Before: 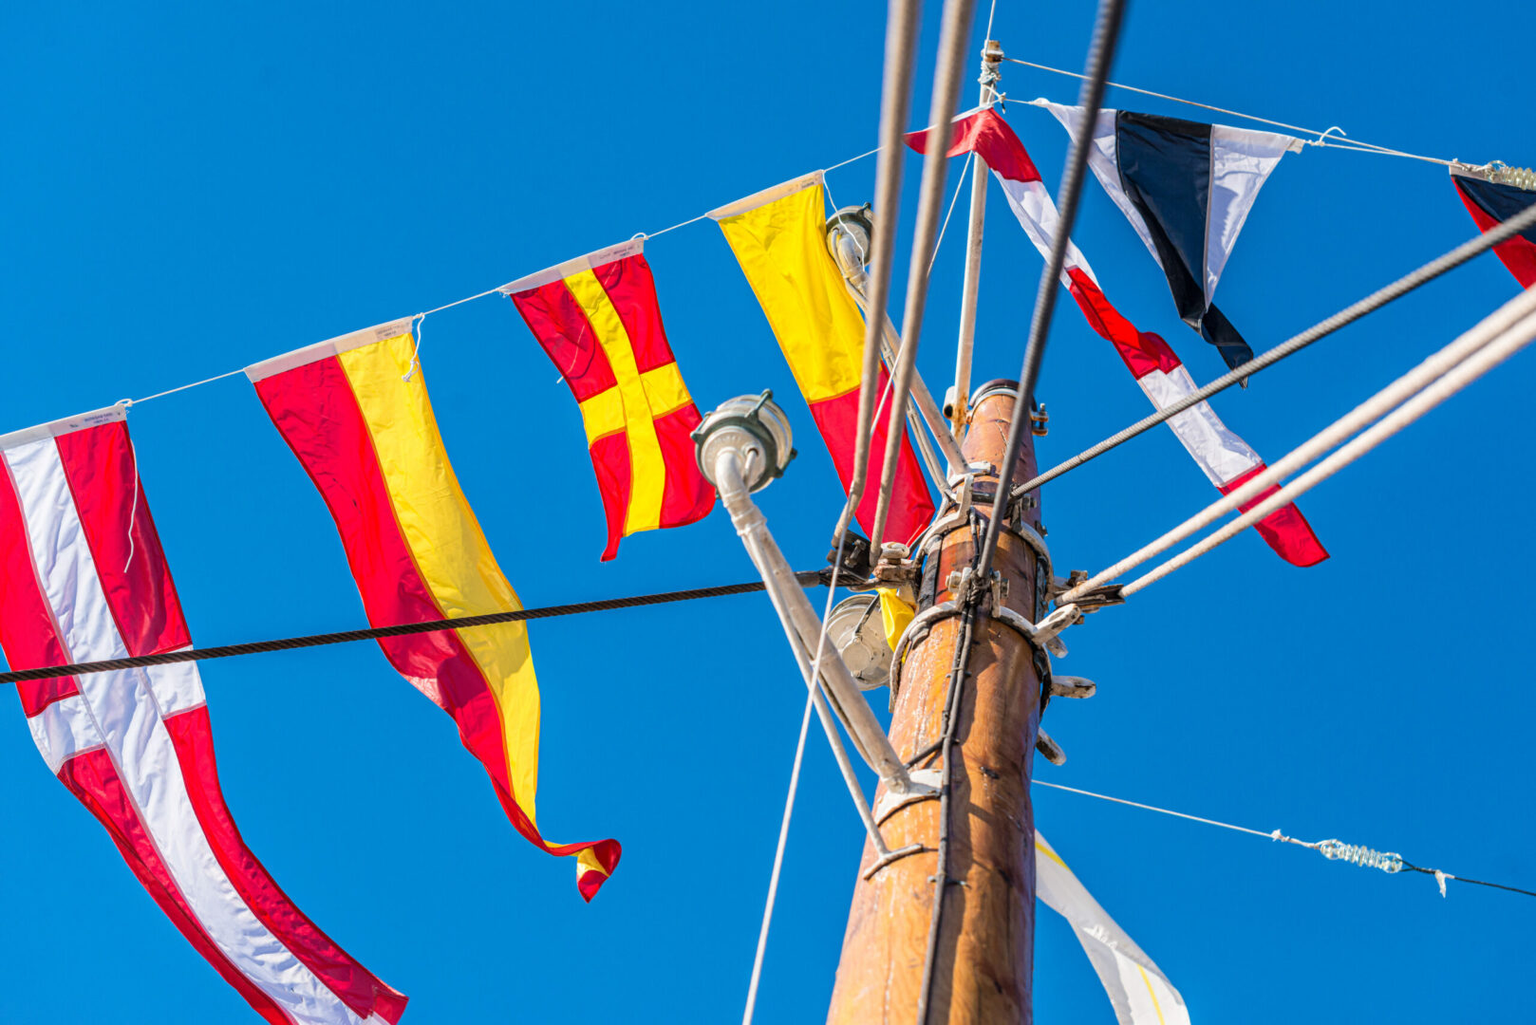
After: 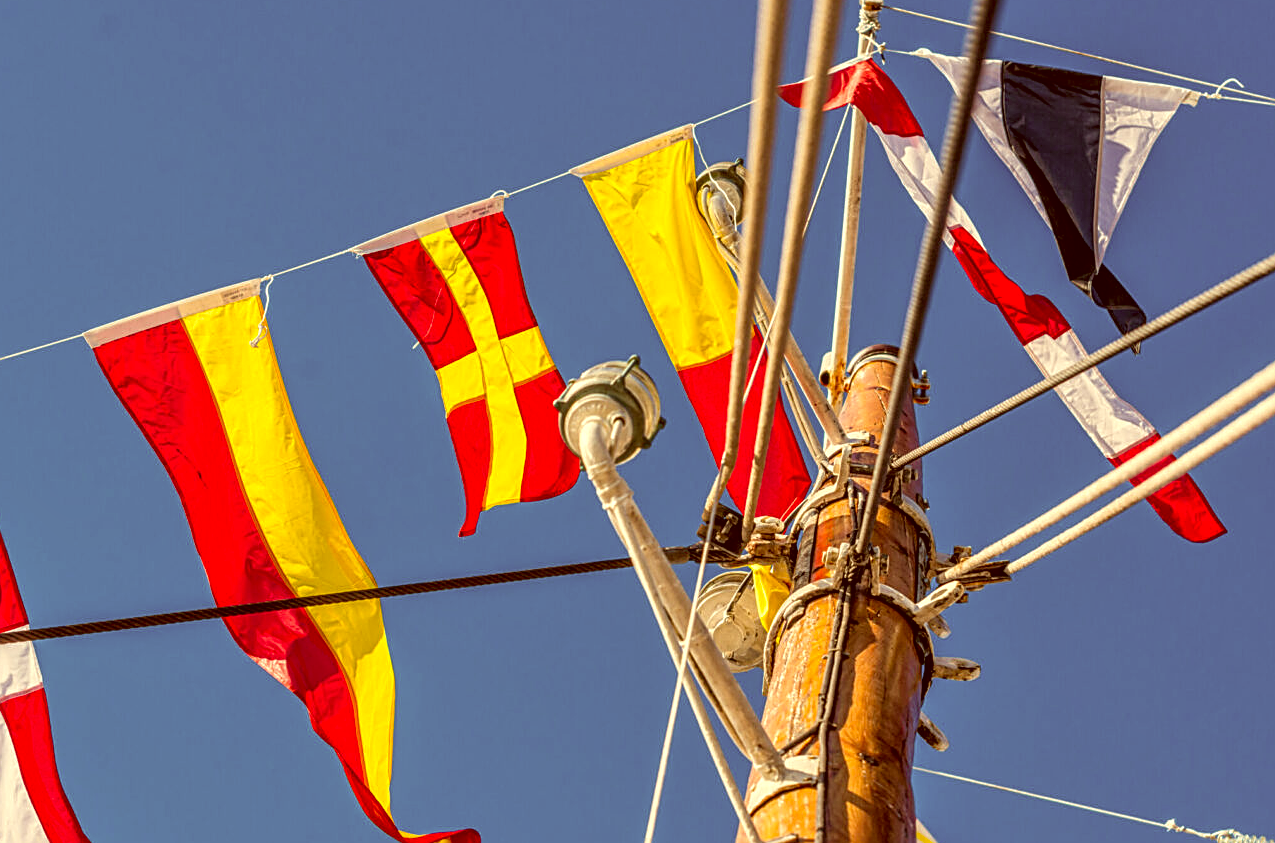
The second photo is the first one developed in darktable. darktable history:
color correction: highlights a* 1.12, highlights b* 24.26, shadows a* 15.58, shadows b* 24.26
crop and rotate: left 10.77%, top 5.1%, right 10.41%, bottom 16.76%
tone equalizer: -8 EV 0.001 EV, -7 EV -0.004 EV, -6 EV 0.009 EV, -5 EV 0.032 EV, -4 EV 0.276 EV, -3 EV 0.644 EV, -2 EV 0.584 EV, -1 EV 0.187 EV, +0 EV 0.024 EV
sharpen: on, module defaults
local contrast: on, module defaults
contrast brightness saturation: brightness -0.09
